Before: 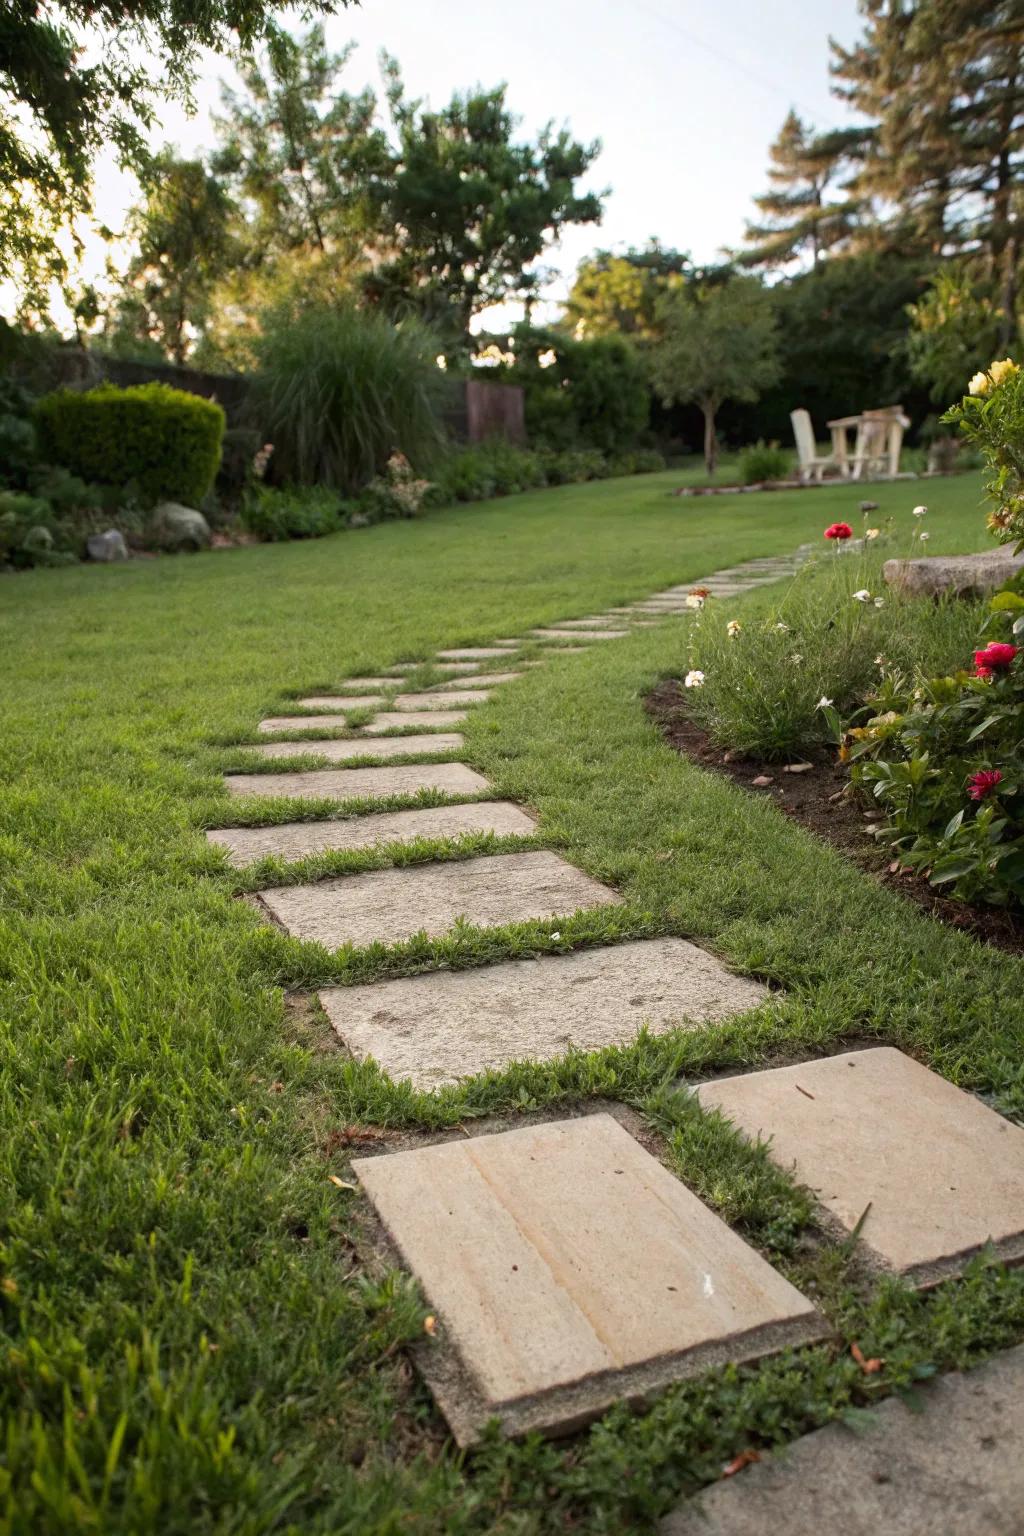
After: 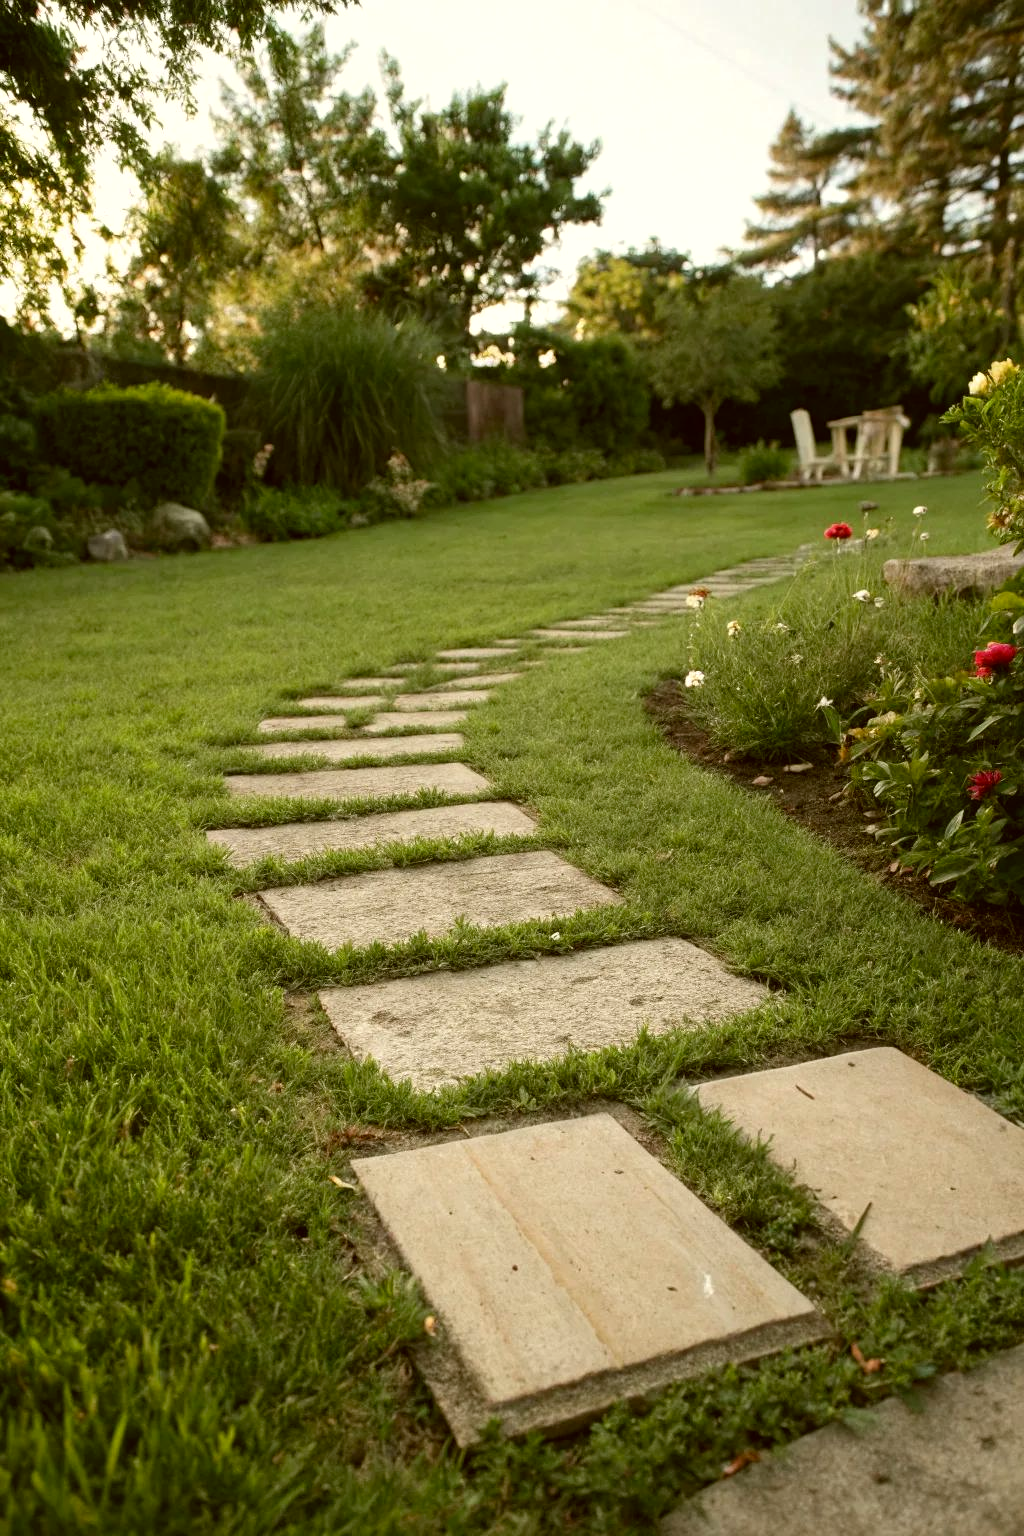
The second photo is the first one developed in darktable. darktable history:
color balance rgb: highlights gain › chroma 0.158%, highlights gain › hue 331.81°, linear chroma grading › shadows -2.369%, linear chroma grading › highlights -14.749%, linear chroma grading › global chroma -9.616%, linear chroma grading › mid-tones -10.278%, perceptual saturation grading › global saturation 15.106%, contrast 4.962%
color correction: highlights a* -1.35, highlights b* 10, shadows a* 0.71, shadows b* 18.82
